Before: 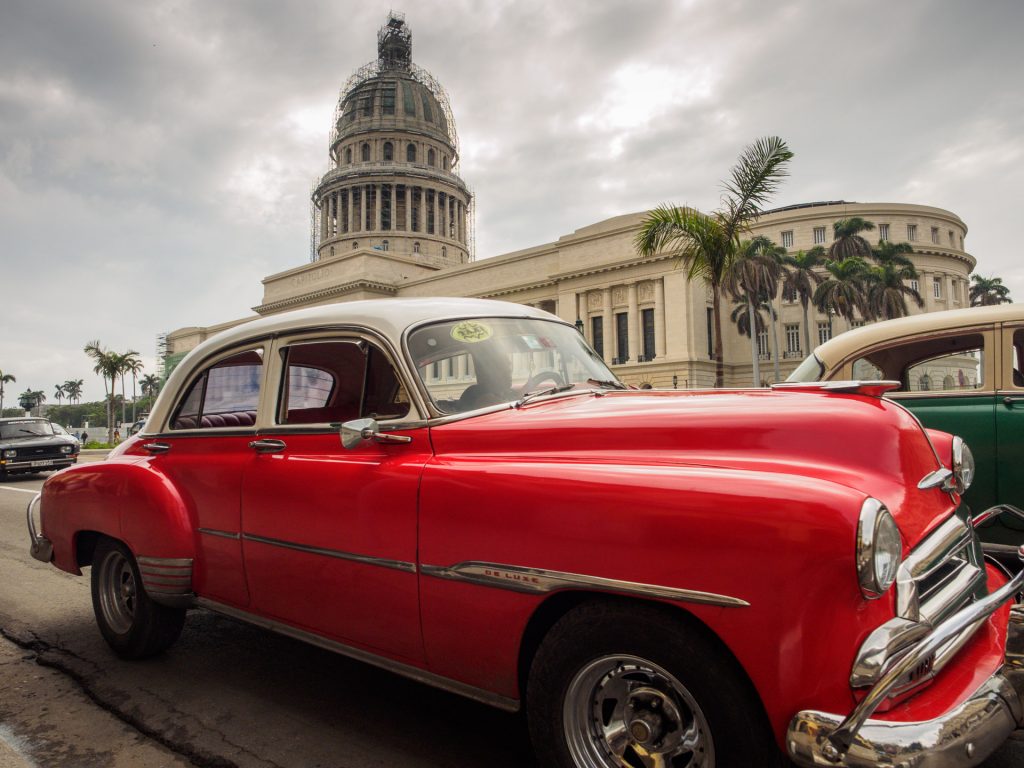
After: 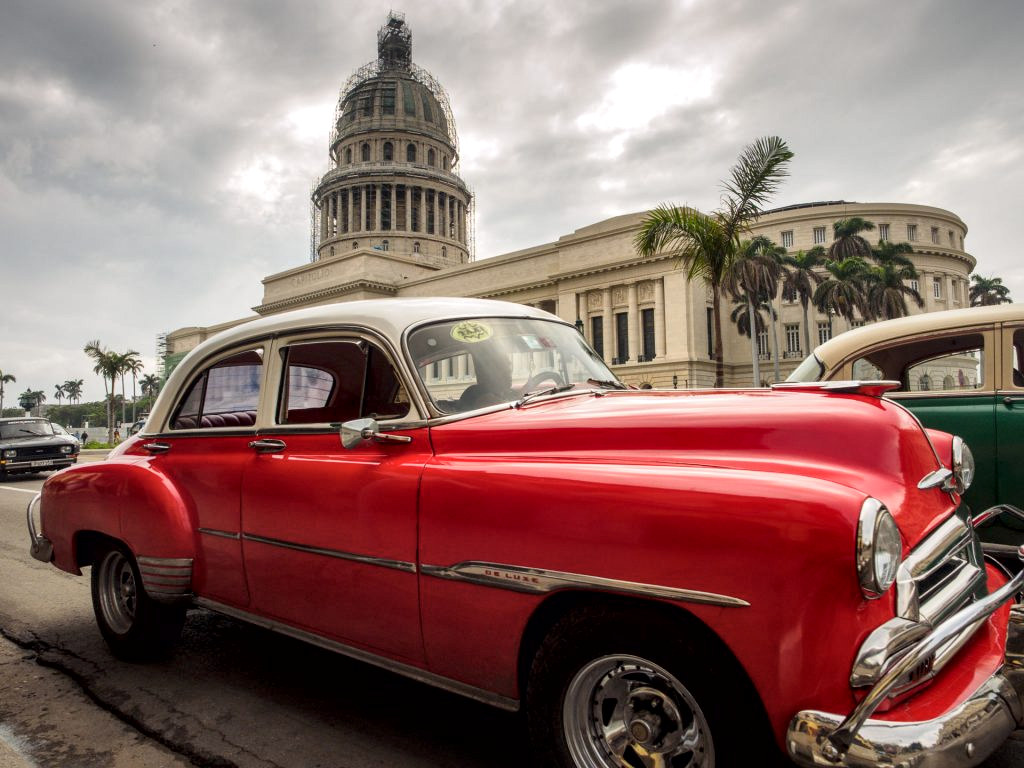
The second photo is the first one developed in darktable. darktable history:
exposure: exposure 0.014 EV, compensate highlight preservation false
local contrast: mode bilateral grid, contrast 20, coarseness 50, detail 162%, midtone range 0.2
